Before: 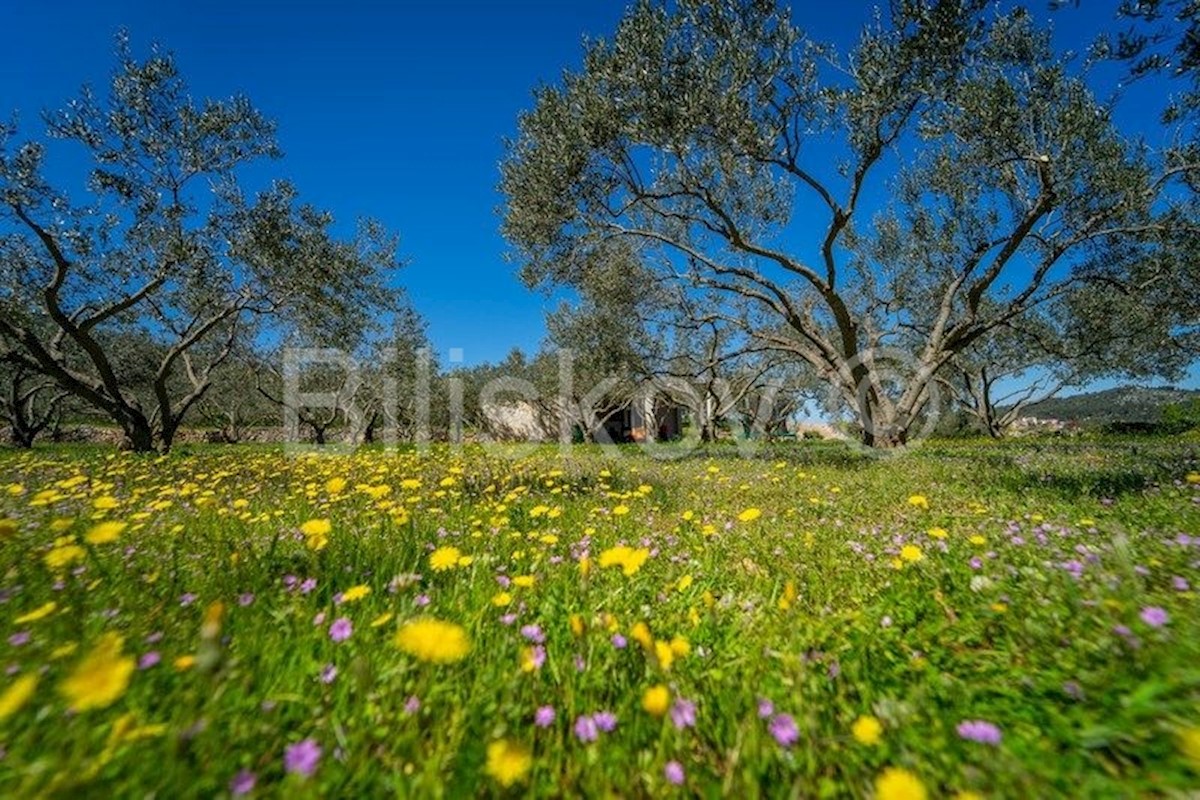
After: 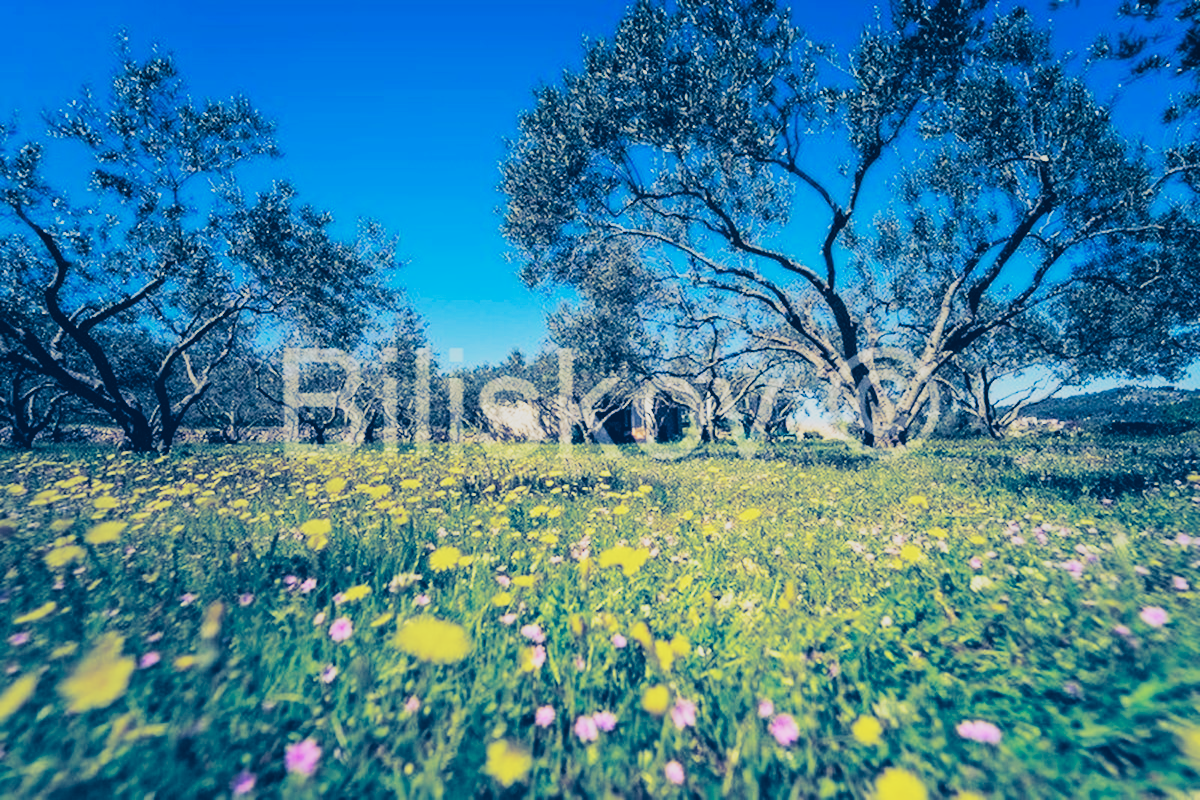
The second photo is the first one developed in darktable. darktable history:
local contrast: detail 69%
base curve: curves: ch0 [(0, 0) (0.007, 0.004) (0.027, 0.03) (0.046, 0.07) (0.207, 0.54) (0.442, 0.872) (0.673, 0.972) (1, 1)], preserve colors none
contrast brightness saturation: saturation -0.05
split-toning: shadows › hue 226.8°, shadows › saturation 1, highlights › saturation 0, balance -61.41
